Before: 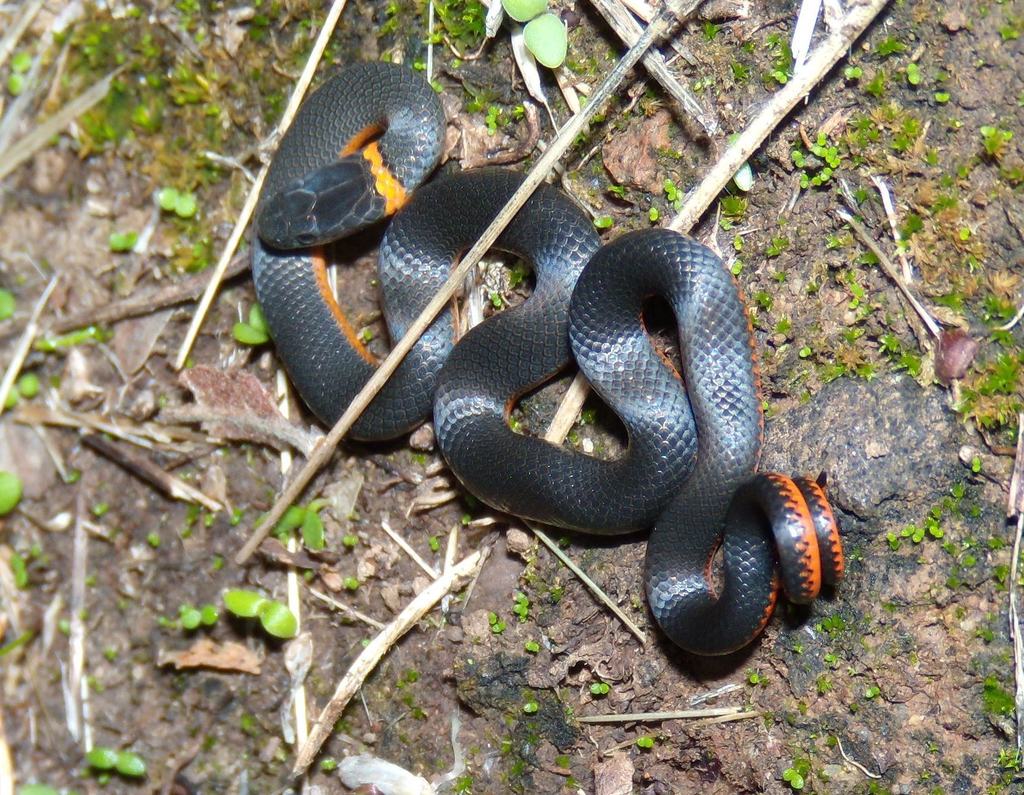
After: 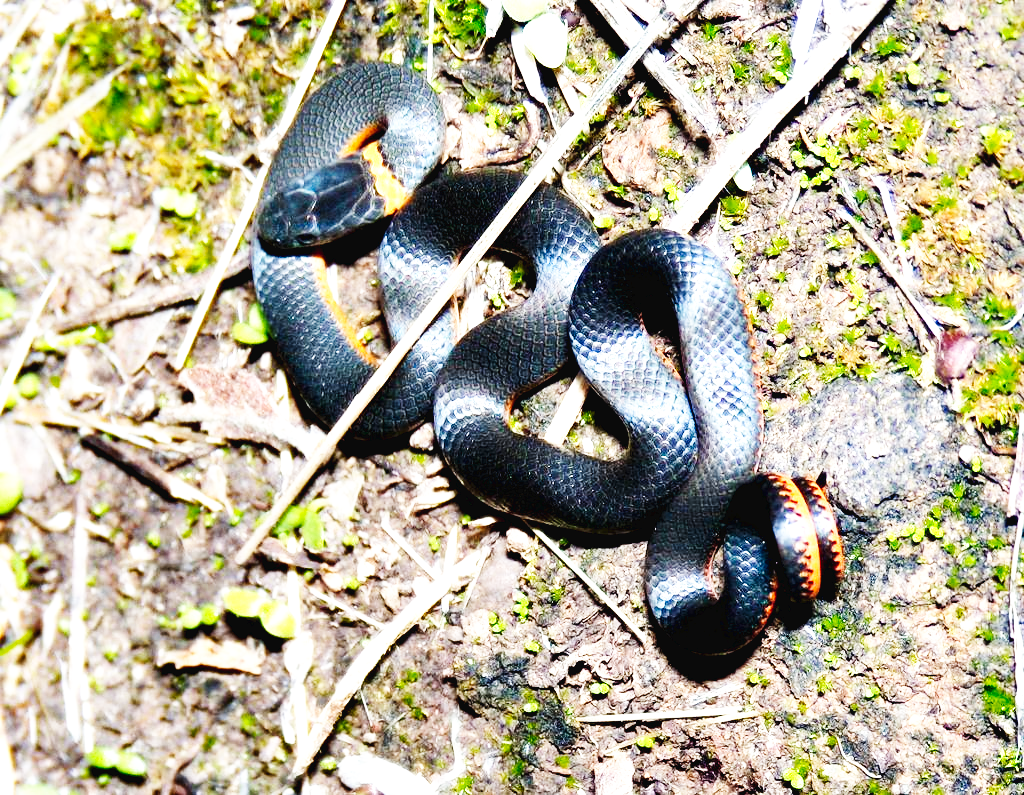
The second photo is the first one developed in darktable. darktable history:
base curve: curves: ch0 [(0, 0.003) (0.001, 0.002) (0.006, 0.004) (0.02, 0.022) (0.048, 0.086) (0.094, 0.234) (0.162, 0.431) (0.258, 0.629) (0.385, 0.8) (0.548, 0.918) (0.751, 0.988) (1, 1)], preserve colors none
color zones: curves: ch1 [(0.077, 0.436) (0.25, 0.5) (0.75, 0.5)]
exposure: exposure 0.202 EV, compensate highlight preservation false
contrast equalizer: y [[0.6 ×6], [0.55 ×6], [0 ×6], [0 ×6], [0 ×6]]
